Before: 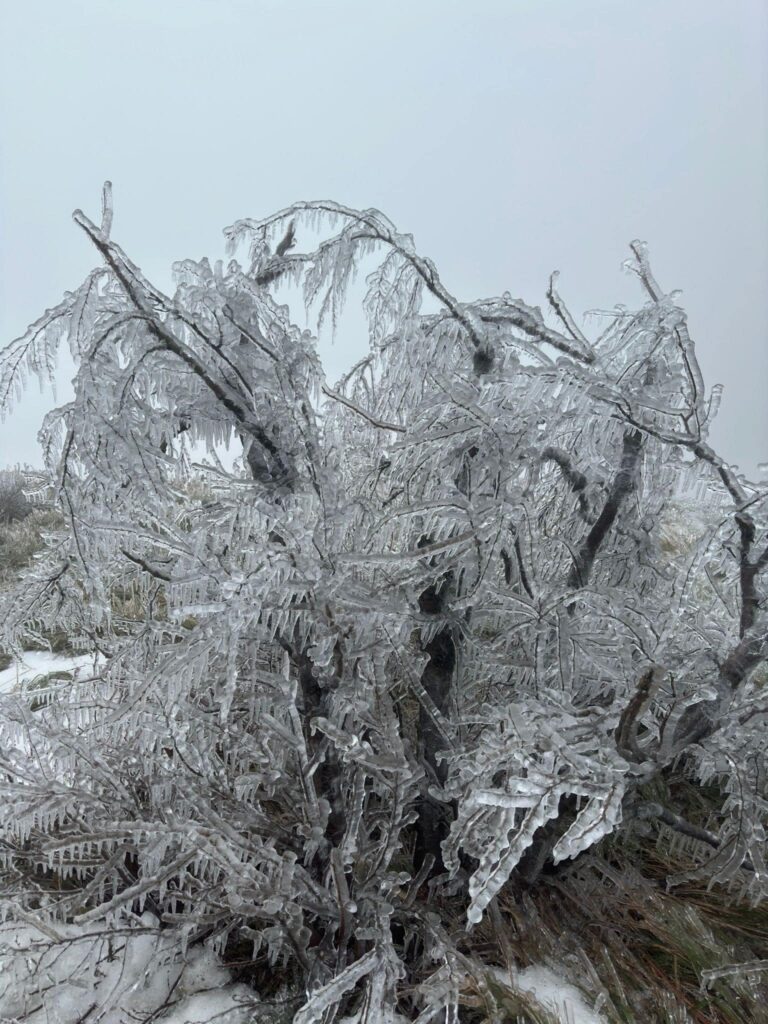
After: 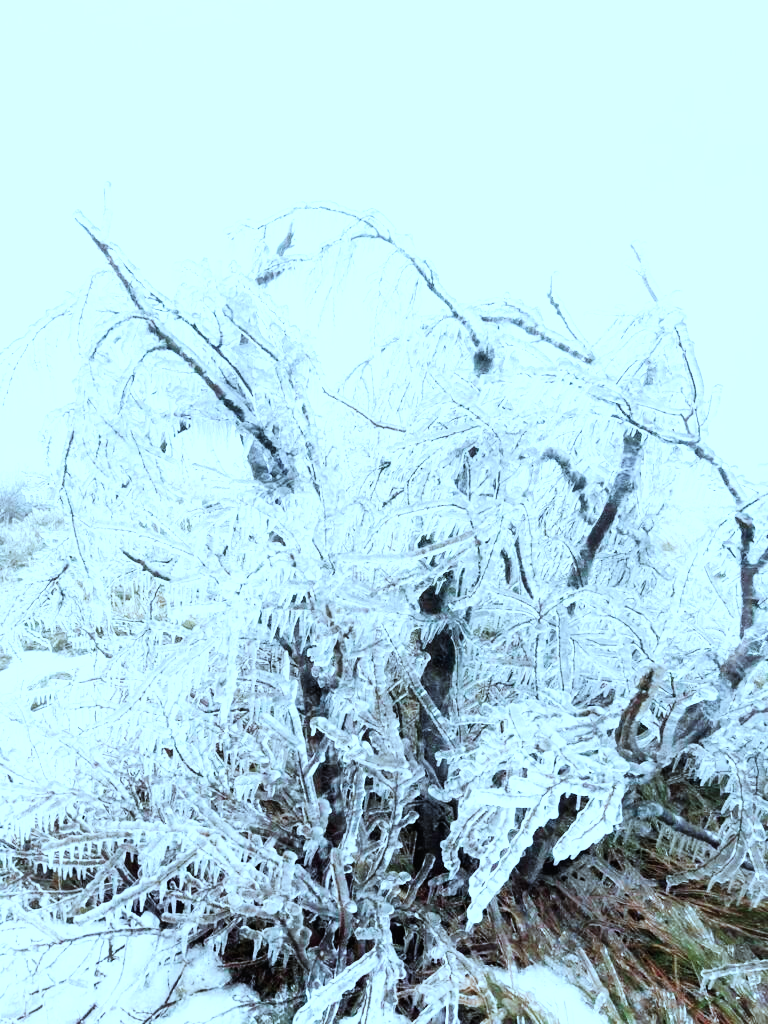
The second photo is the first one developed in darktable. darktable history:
exposure: exposure 0.74 EV, compensate highlight preservation false
base curve: curves: ch0 [(0, 0) (0.007, 0.004) (0.027, 0.03) (0.046, 0.07) (0.207, 0.54) (0.442, 0.872) (0.673, 0.972) (1, 1)], preserve colors none
color correction: highlights a* -9.73, highlights b* -21.22
